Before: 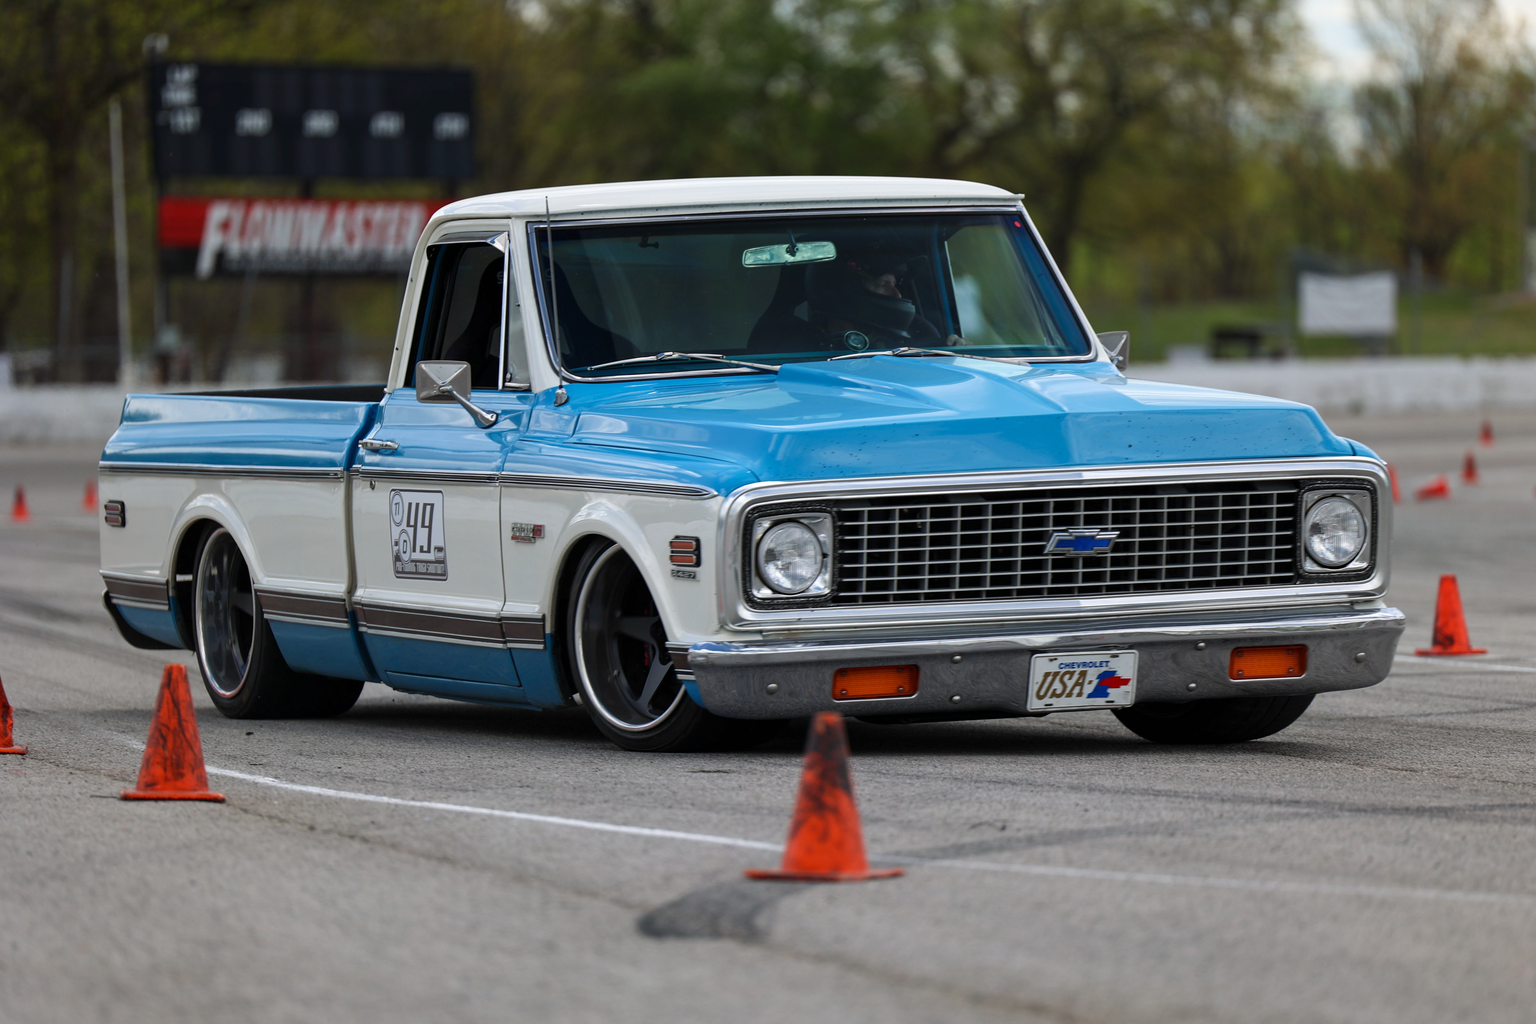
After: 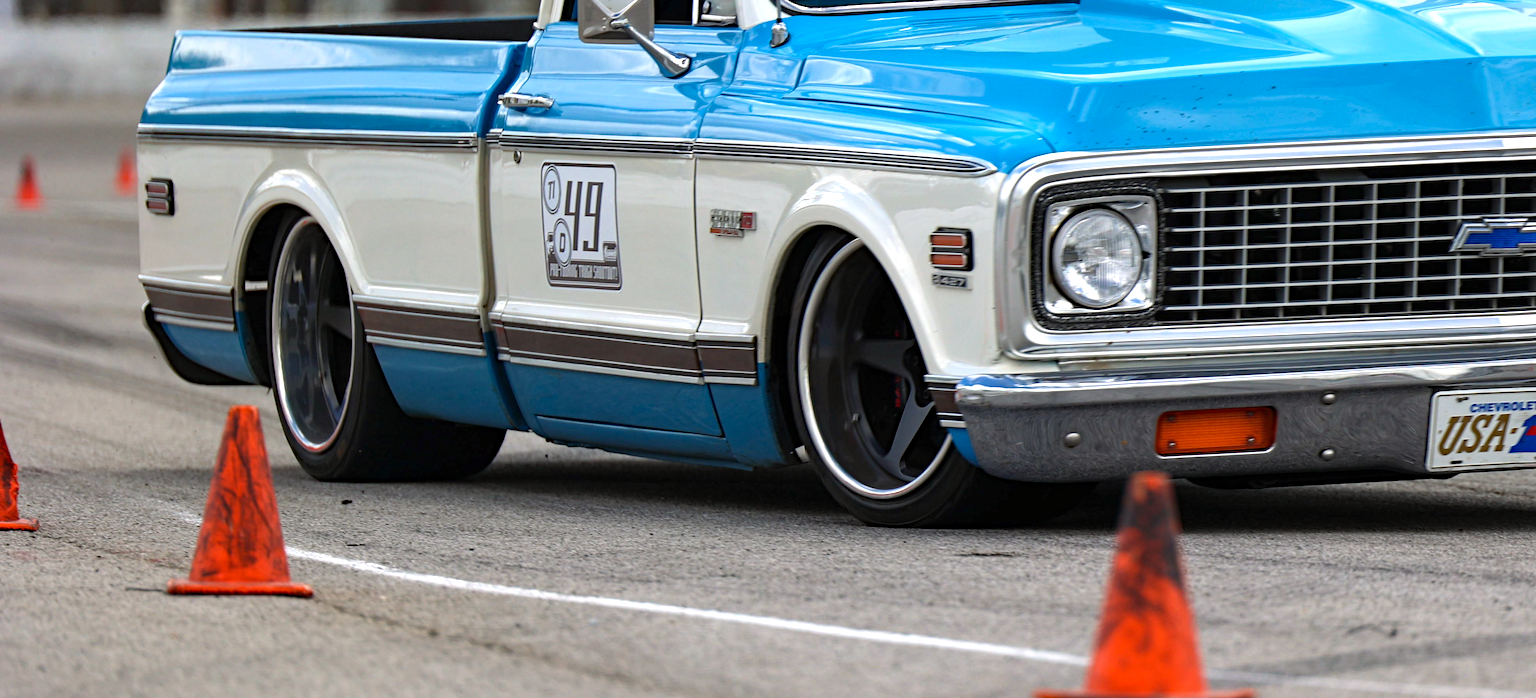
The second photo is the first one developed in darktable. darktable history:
haze removal: strength 0.294, distance 0.255, compatibility mode true, adaptive false
crop: top 36.369%, right 27.966%, bottom 14.507%
exposure: black level correction 0, exposure 0.703 EV, compensate highlight preservation false
